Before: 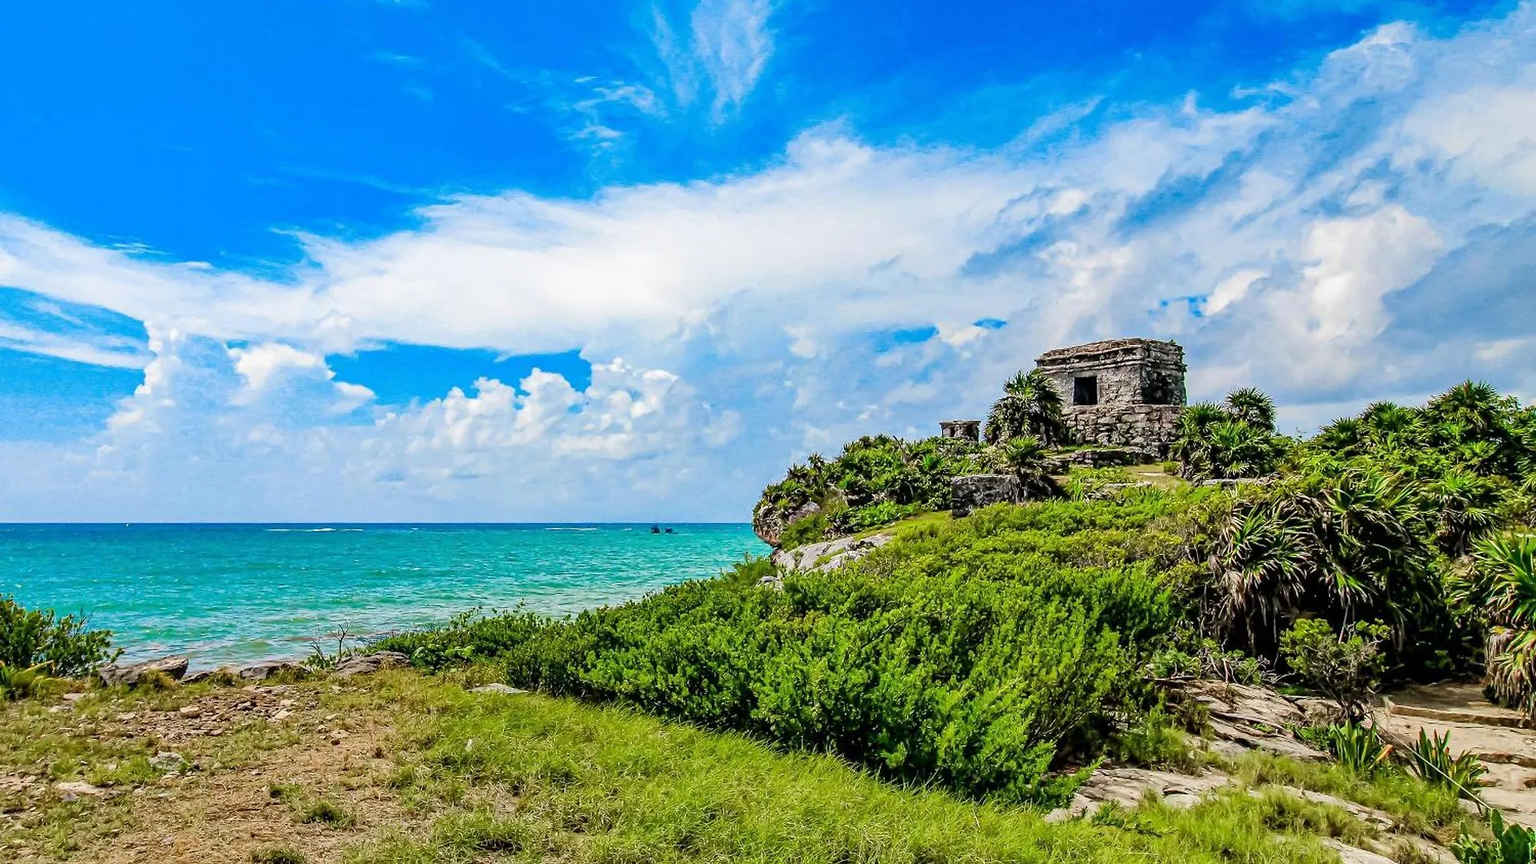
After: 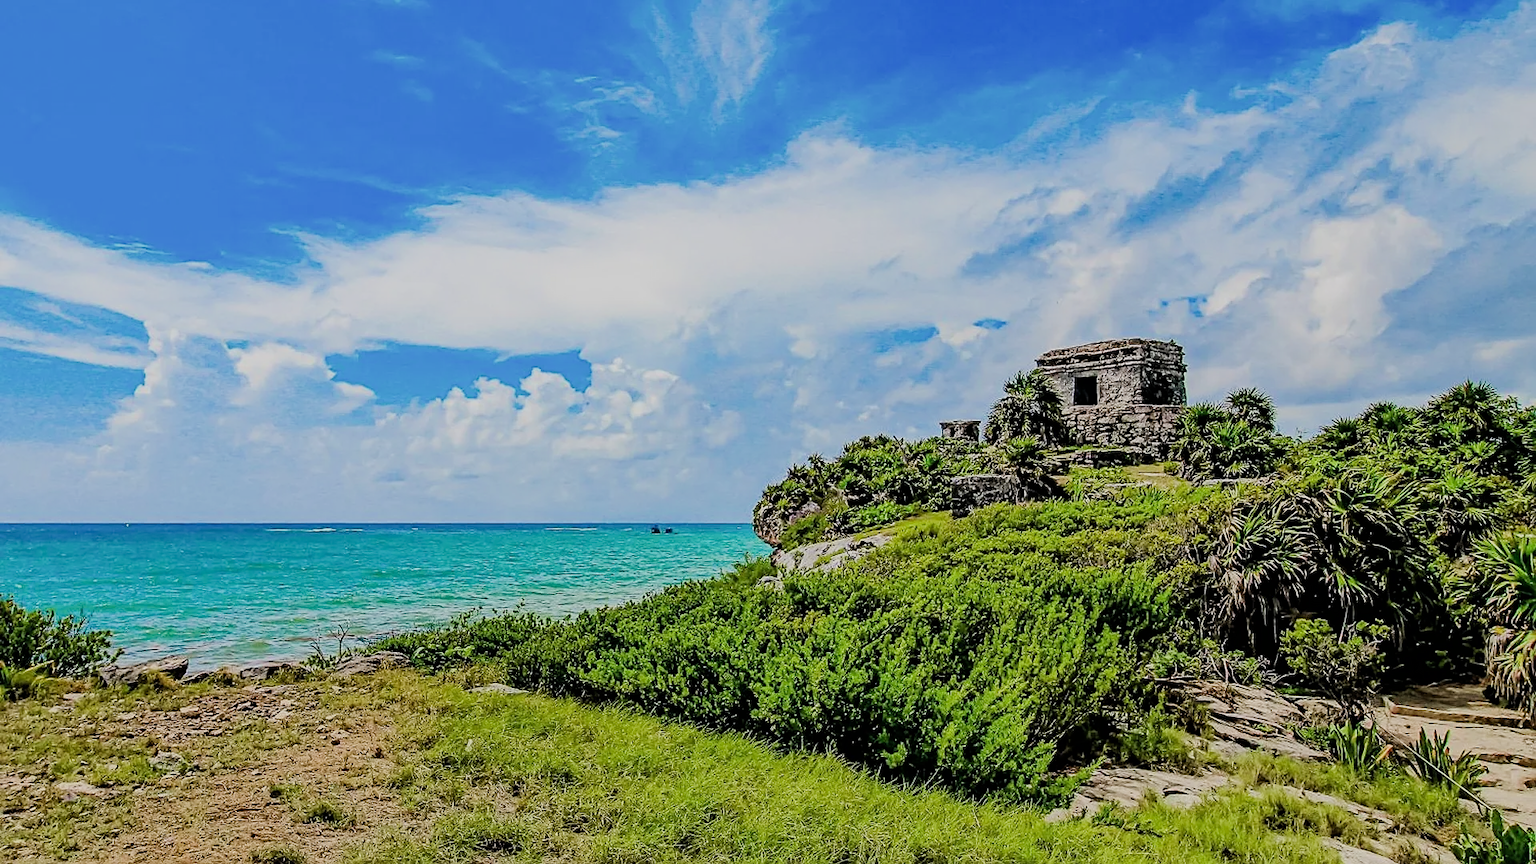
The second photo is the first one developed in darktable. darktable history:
filmic rgb: black relative exposure -8.54 EV, white relative exposure 5.52 EV, hardness 3.39, contrast 1.016
sharpen: on, module defaults
